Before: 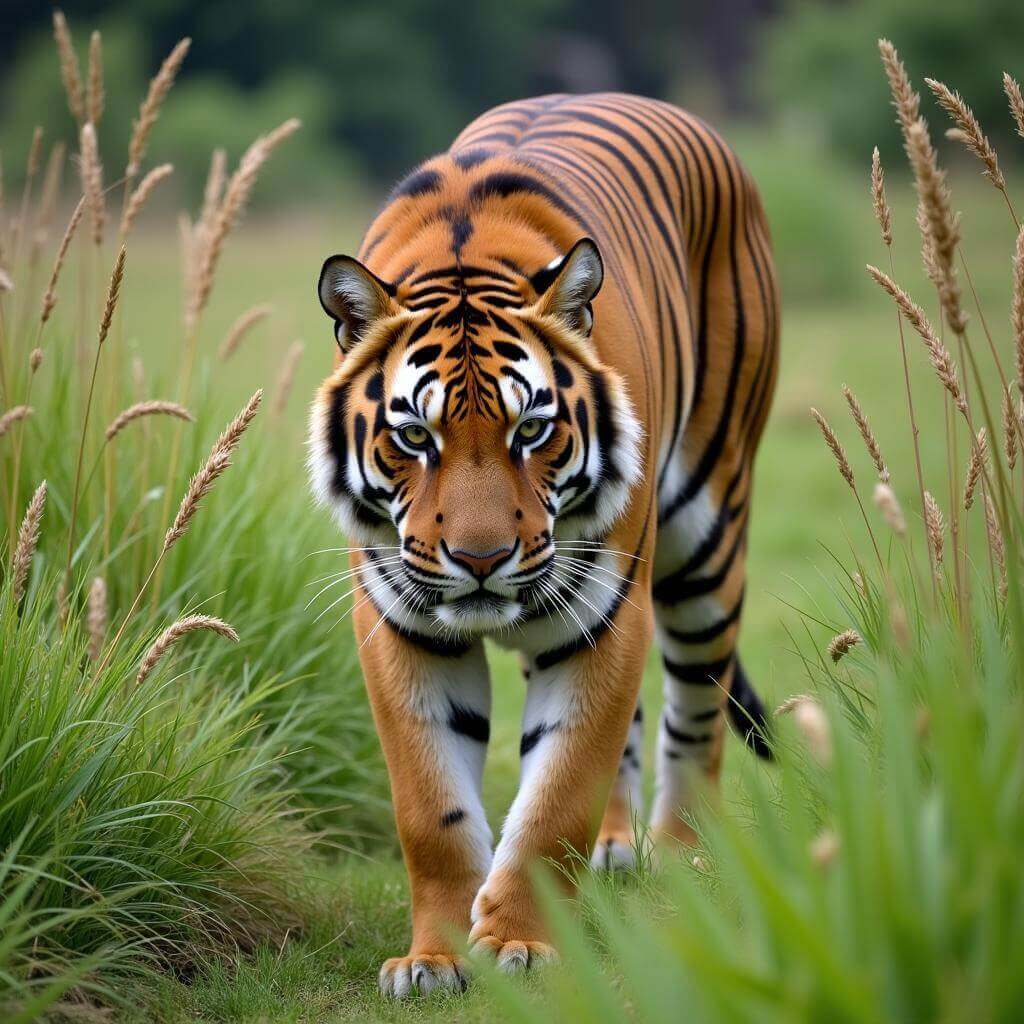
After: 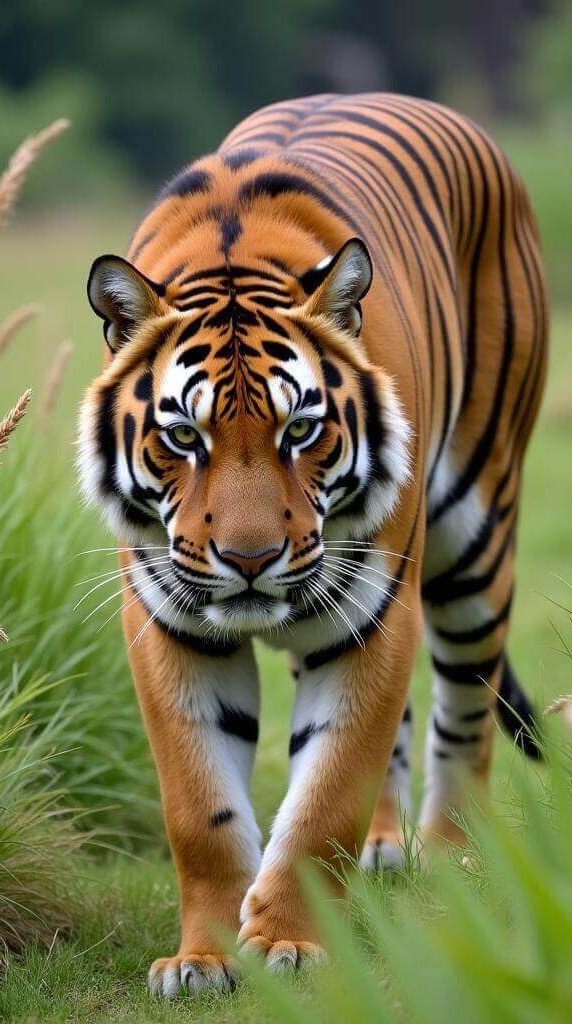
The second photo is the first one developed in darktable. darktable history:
crop and rotate: left 22.594%, right 21.482%
